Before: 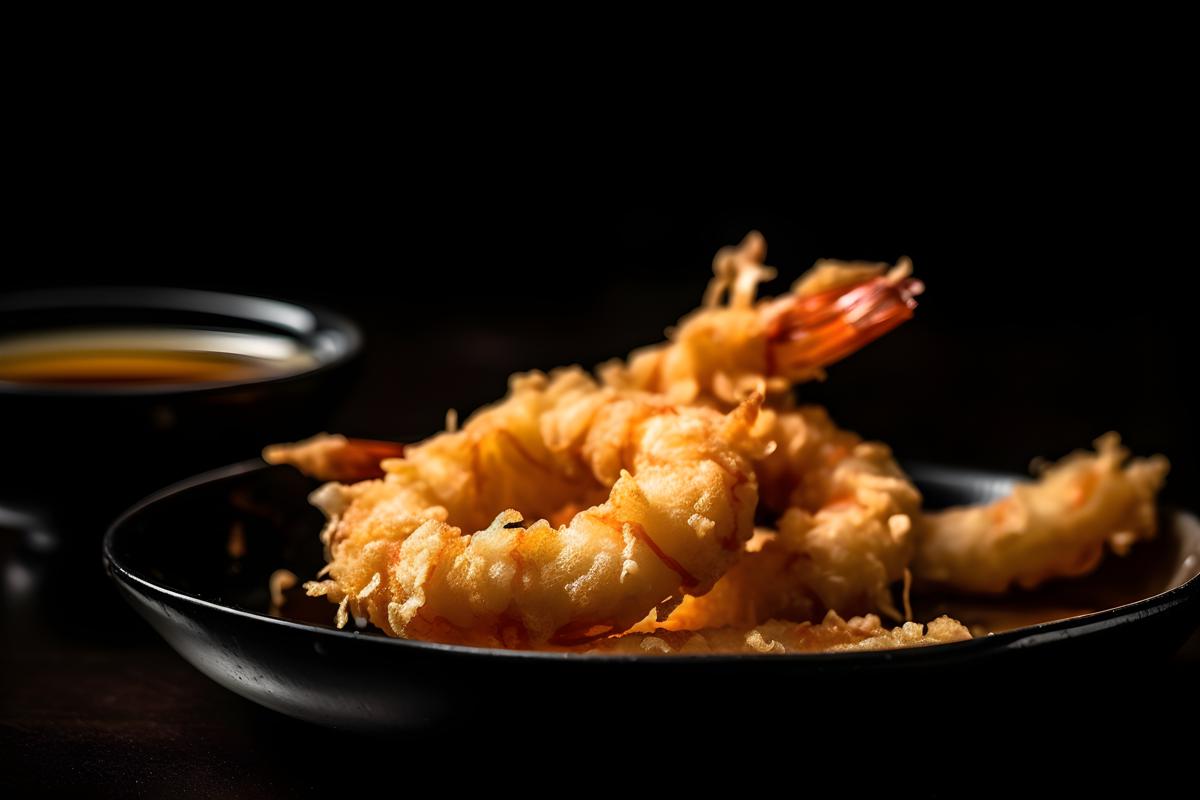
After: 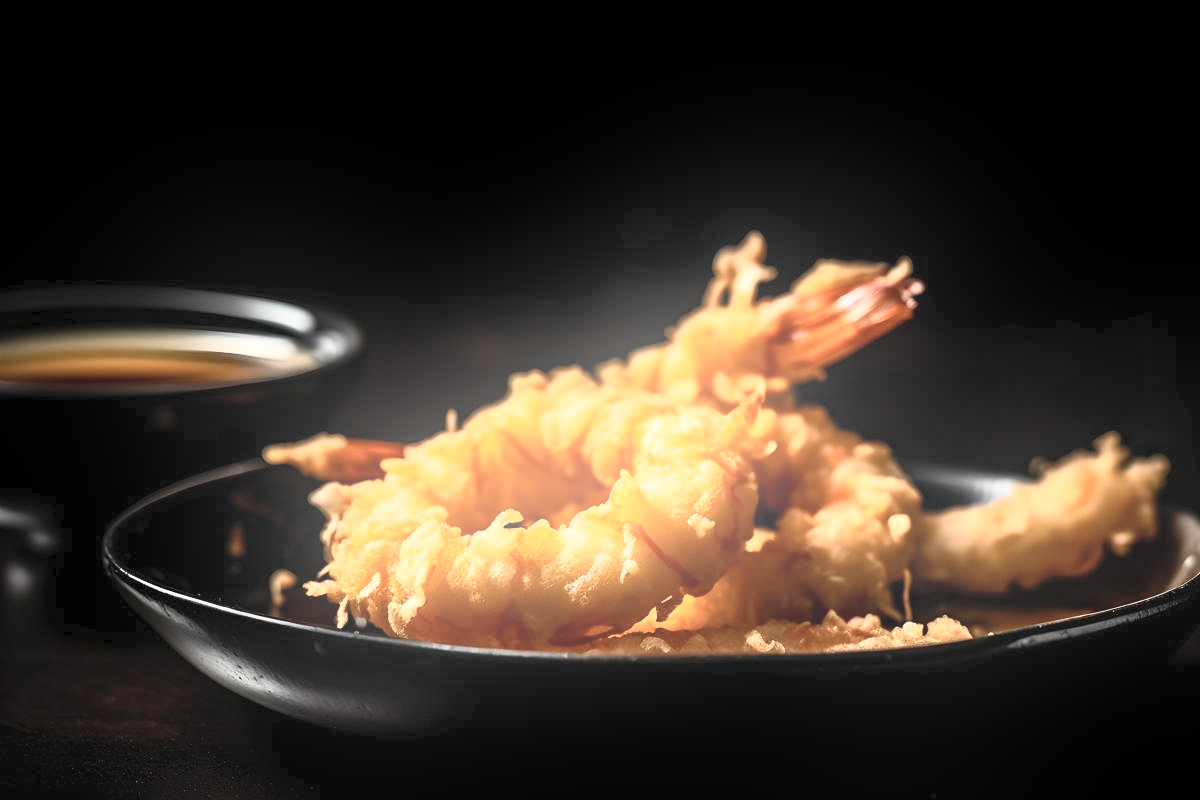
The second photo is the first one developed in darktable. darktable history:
bloom: on, module defaults
contrast brightness saturation: contrast 0.43, brightness 0.56, saturation -0.19
